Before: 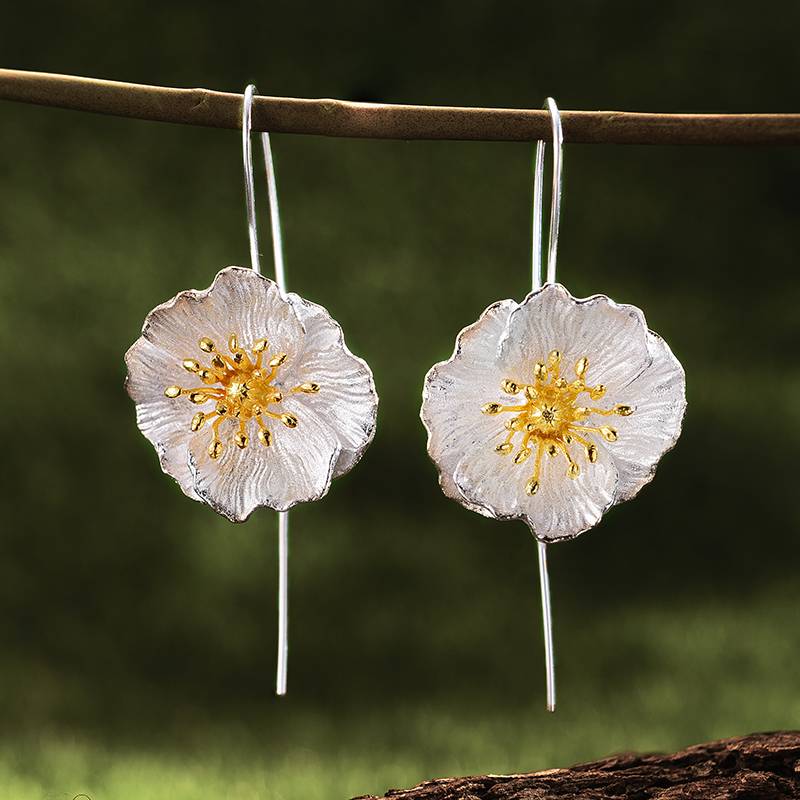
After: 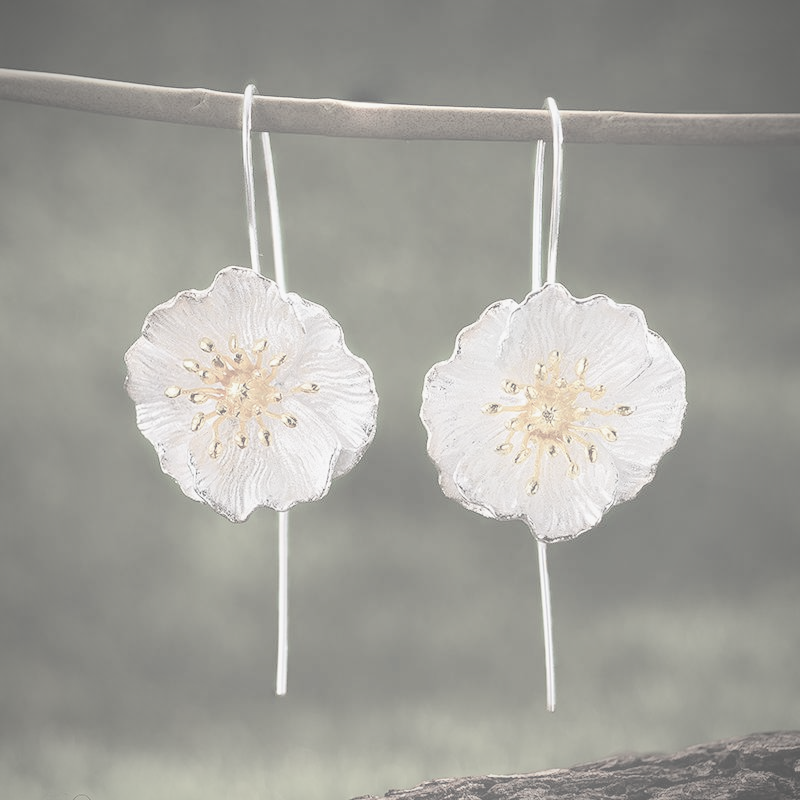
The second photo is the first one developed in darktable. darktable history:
exposure: exposure 0.568 EV, compensate highlight preservation false
contrast brightness saturation: contrast -0.328, brightness 0.753, saturation -0.787
vignetting: fall-off radius 69.26%, brightness -0.575, automatic ratio true, unbound false
